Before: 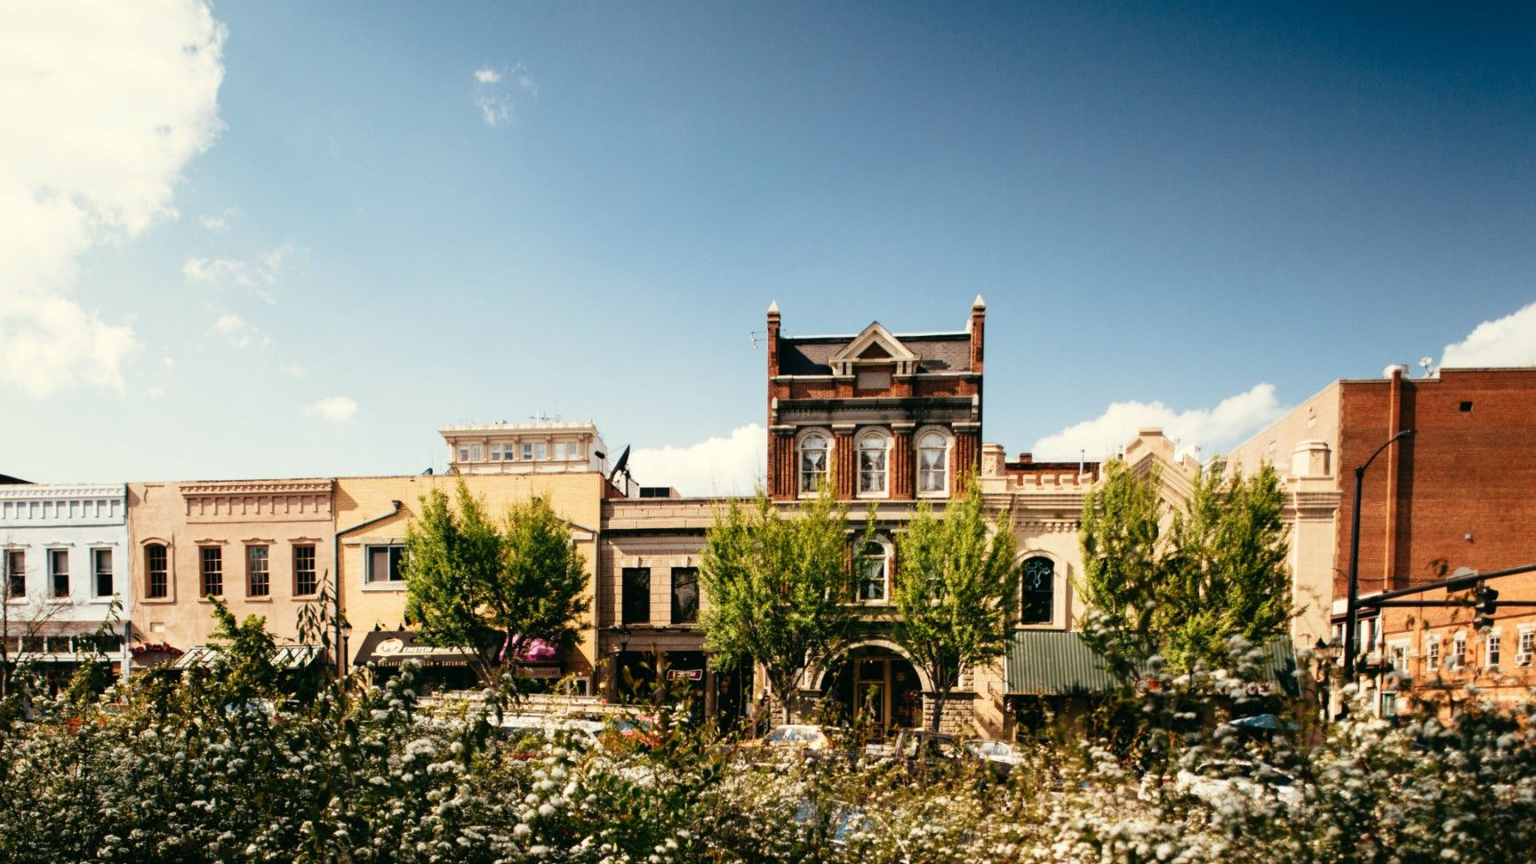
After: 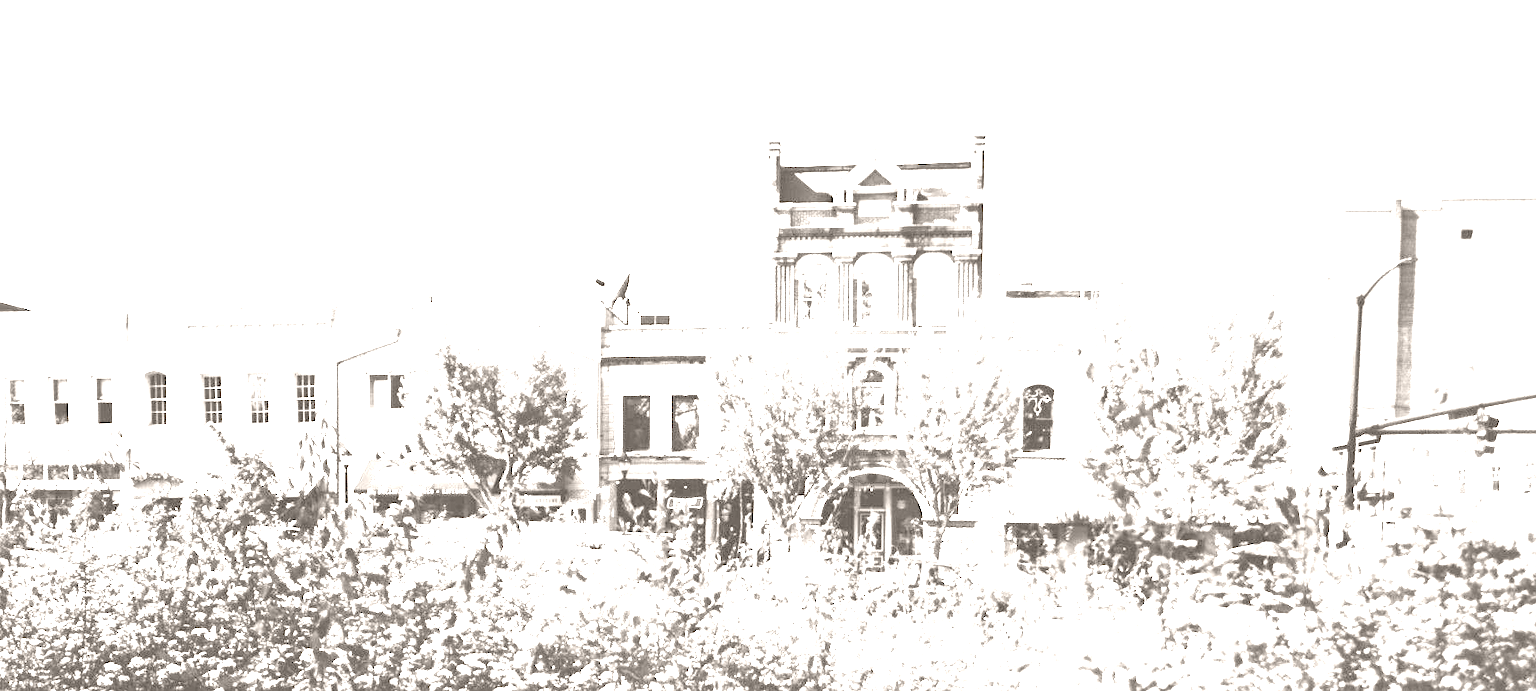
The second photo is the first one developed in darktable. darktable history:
crop and rotate: top 19.998%
tone curve: curves: ch0 [(0, 0) (0.003, 0.003) (0.011, 0.011) (0.025, 0.024) (0.044, 0.044) (0.069, 0.068) (0.1, 0.098) (0.136, 0.133) (0.177, 0.174) (0.224, 0.22) (0.277, 0.272) (0.335, 0.329) (0.399, 0.392) (0.468, 0.46) (0.543, 0.546) (0.623, 0.626) (0.709, 0.711) (0.801, 0.802) (0.898, 0.898) (1, 1)], preserve colors none
exposure: exposure 3 EV, compensate highlight preservation false
white balance: red 1.138, green 0.996, blue 0.812
colorize: hue 34.49°, saturation 35.33%, source mix 100%, lightness 55%, version 1
color balance rgb: perceptual saturation grading › global saturation 35%, perceptual saturation grading › highlights -30%, perceptual saturation grading › shadows 35%, perceptual brilliance grading › global brilliance 3%, perceptual brilliance grading › highlights -3%, perceptual brilliance grading › shadows 3%
color correction: highlights a* -14.62, highlights b* -16.22, shadows a* 10.12, shadows b* 29.4
